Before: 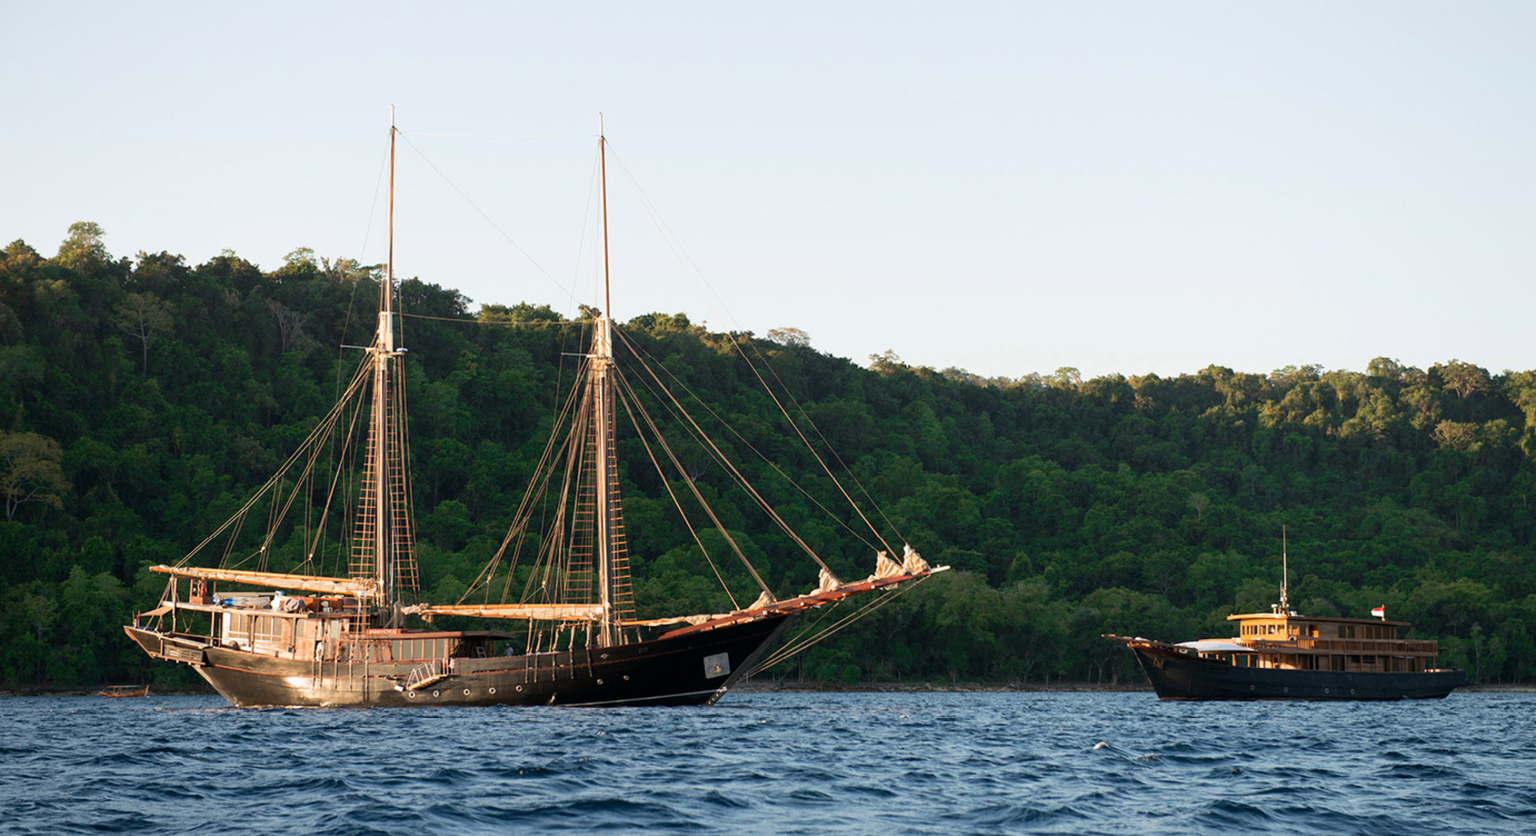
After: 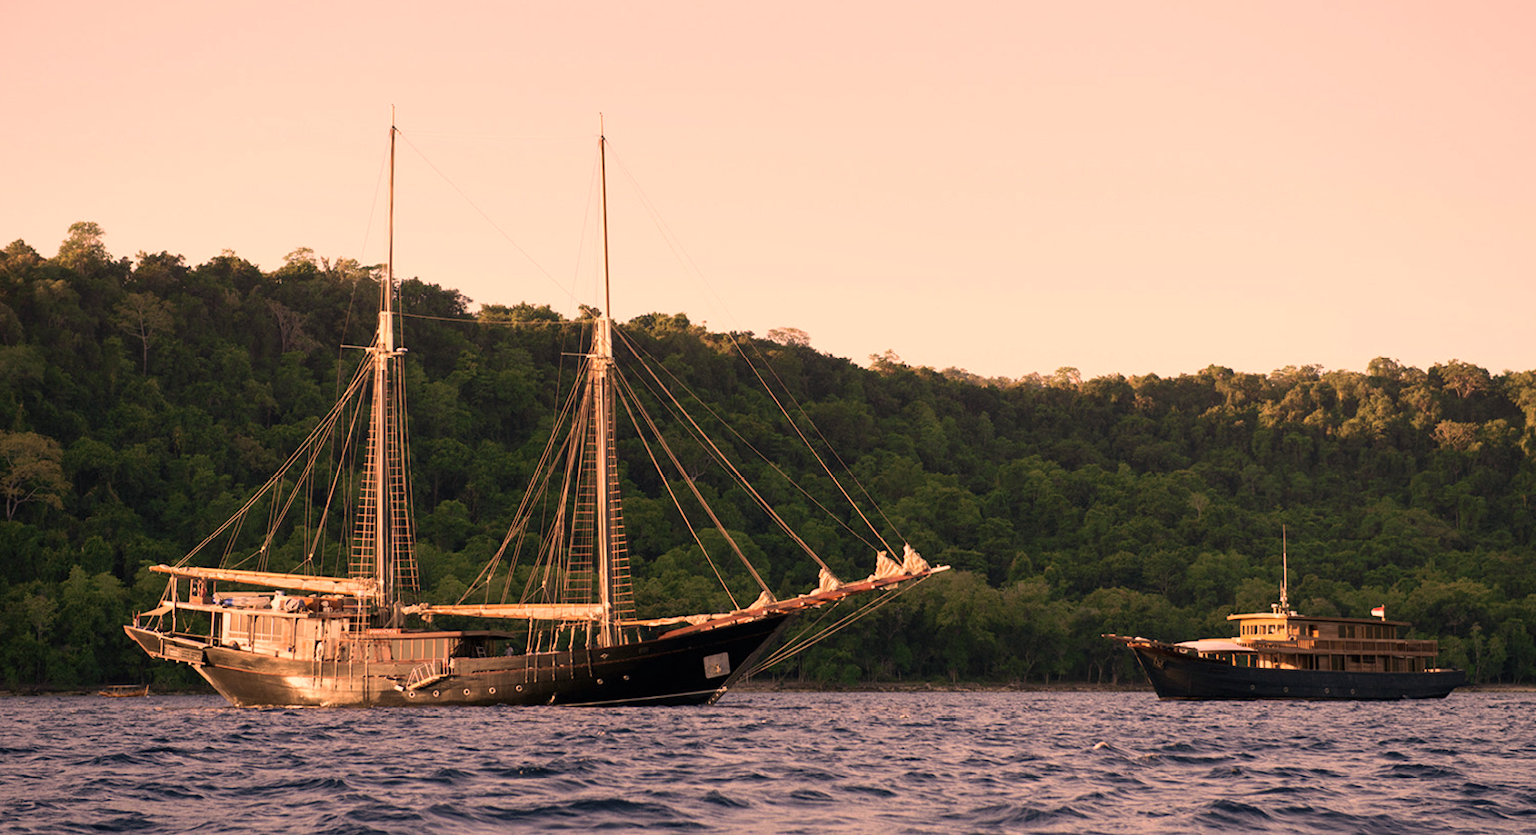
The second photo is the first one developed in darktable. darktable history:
shadows and highlights: shadows 29.74, highlights -30.28, low approximation 0.01, soften with gaussian
velvia: on, module defaults
color correction: highlights a* 39.9, highlights b* 39.68, saturation 0.687
